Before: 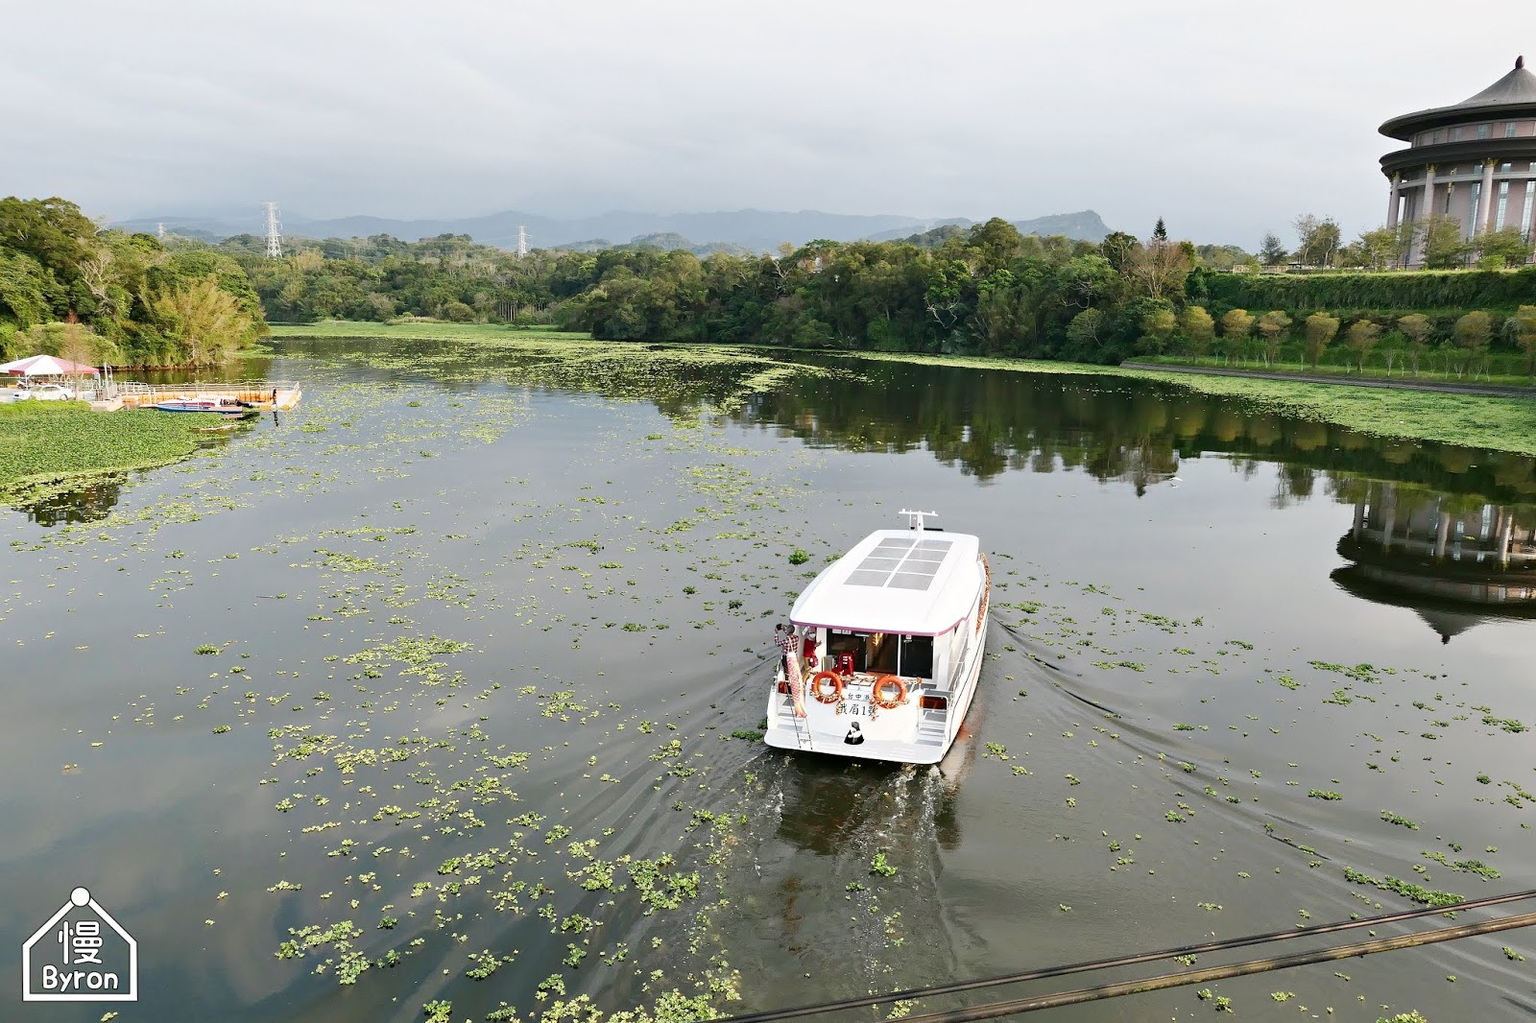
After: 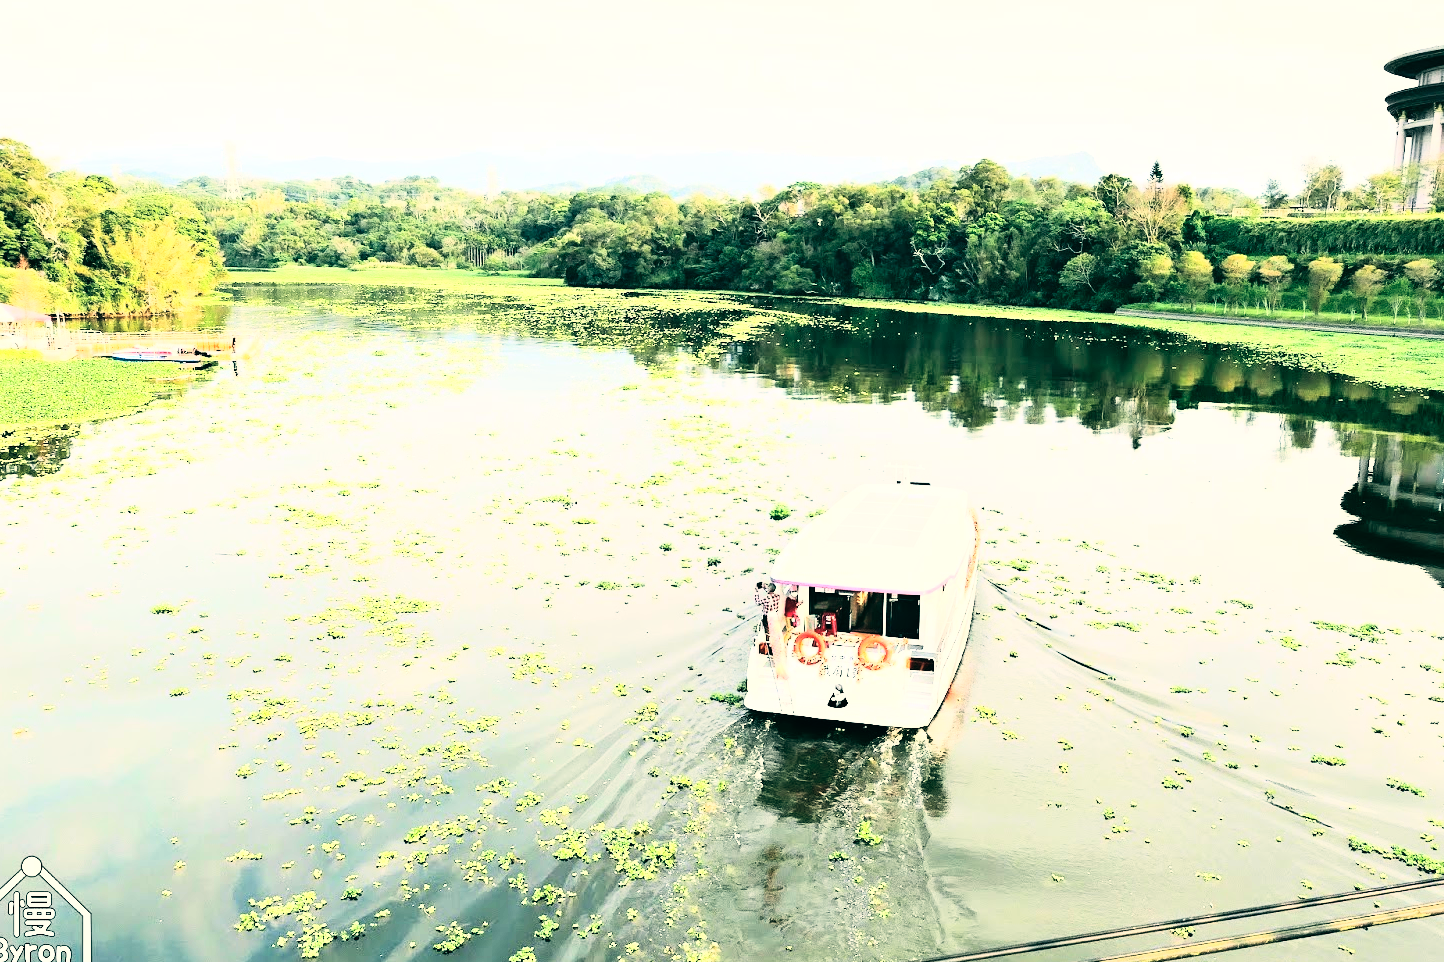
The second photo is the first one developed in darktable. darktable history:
crop: left 3.305%, top 6.436%, right 6.389%, bottom 3.258%
rgb curve: curves: ch0 [(0, 0) (0.21, 0.15) (0.24, 0.21) (0.5, 0.75) (0.75, 0.96) (0.89, 0.99) (1, 1)]; ch1 [(0, 0.02) (0.21, 0.13) (0.25, 0.2) (0.5, 0.67) (0.75, 0.9) (0.89, 0.97) (1, 1)]; ch2 [(0, 0.02) (0.21, 0.13) (0.25, 0.2) (0.5, 0.67) (0.75, 0.9) (0.89, 0.97) (1, 1)], compensate middle gray true
color balance: lift [1.005, 0.99, 1.007, 1.01], gamma [1, 0.979, 1.011, 1.021], gain [0.923, 1.098, 1.025, 0.902], input saturation 90.45%, contrast 7.73%, output saturation 105.91%
exposure: exposure 0.781 EV, compensate highlight preservation false
